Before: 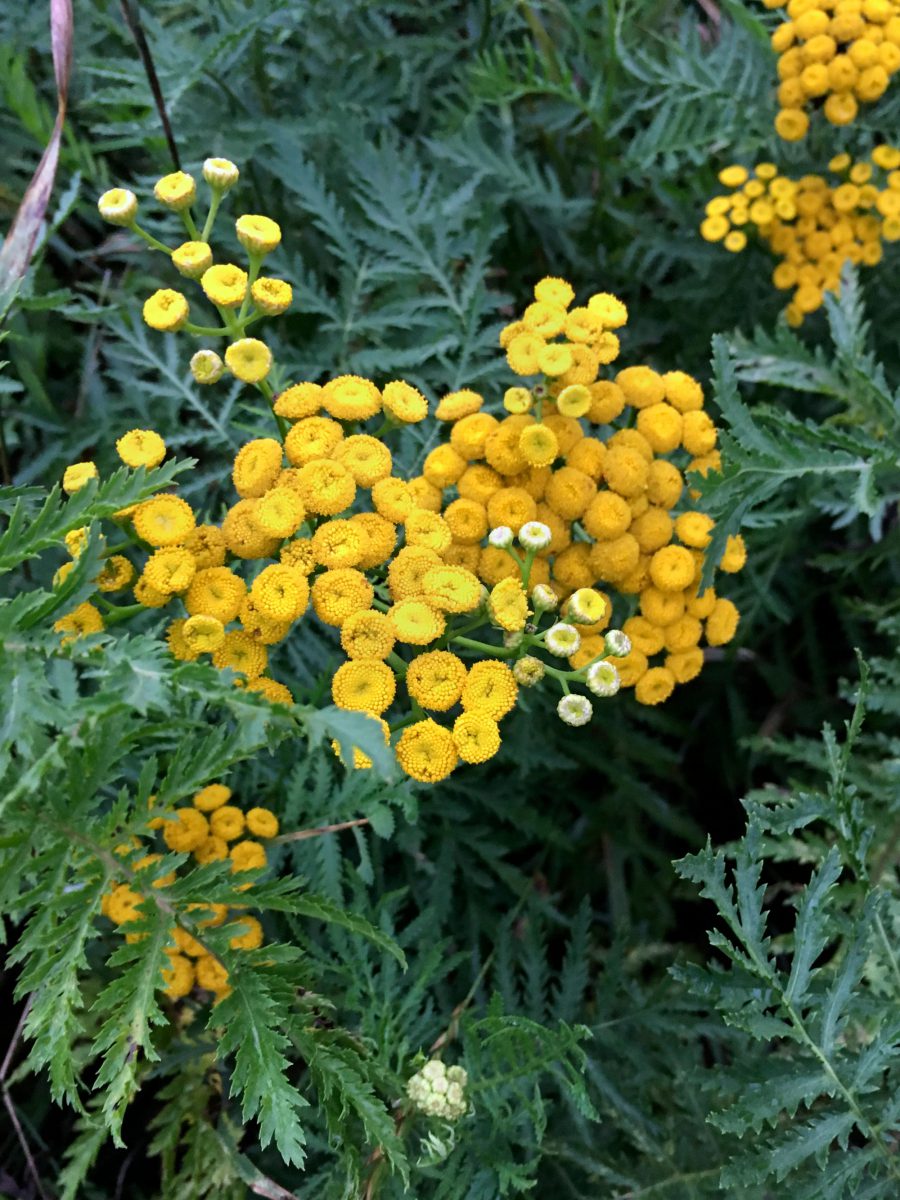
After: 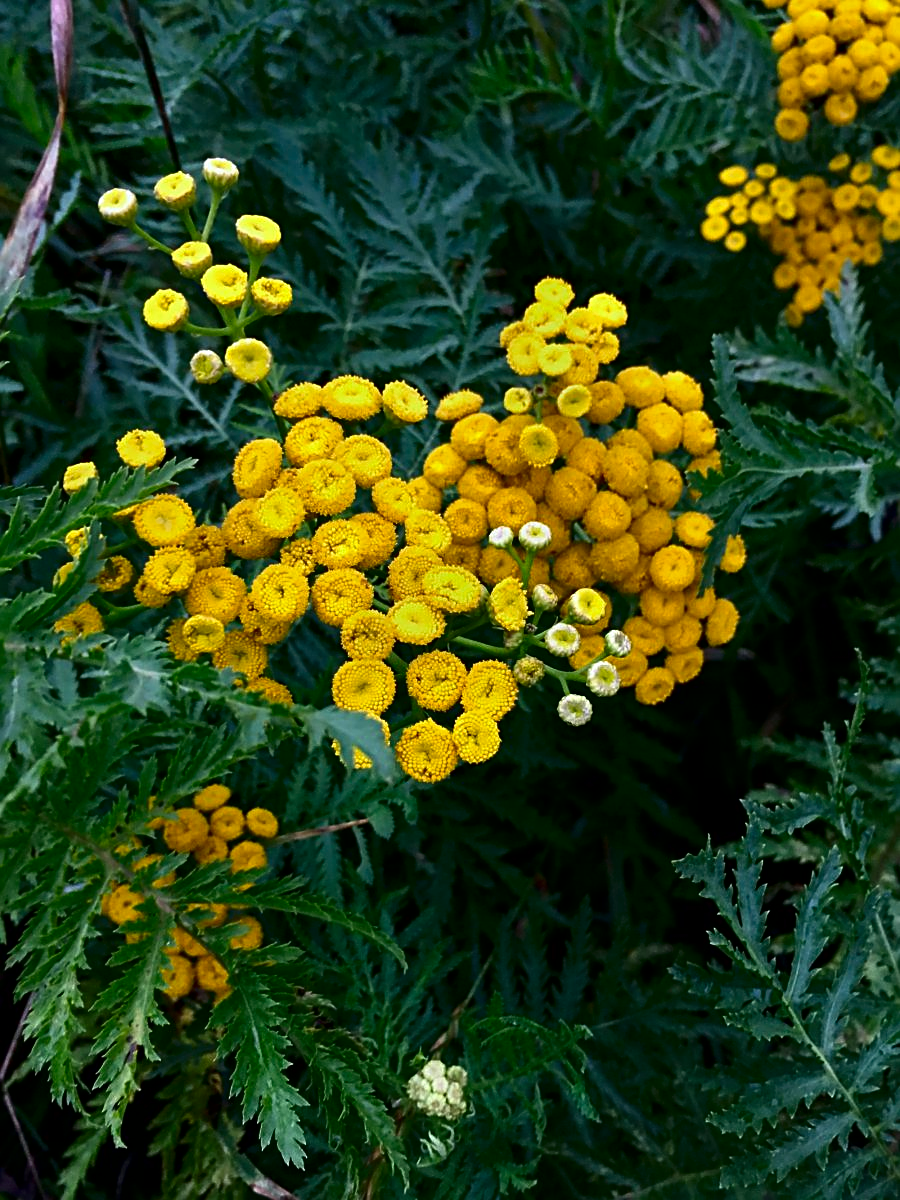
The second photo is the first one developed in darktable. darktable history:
contrast brightness saturation: contrast 0.1, brightness -0.279, saturation 0.15
sharpen: on, module defaults
